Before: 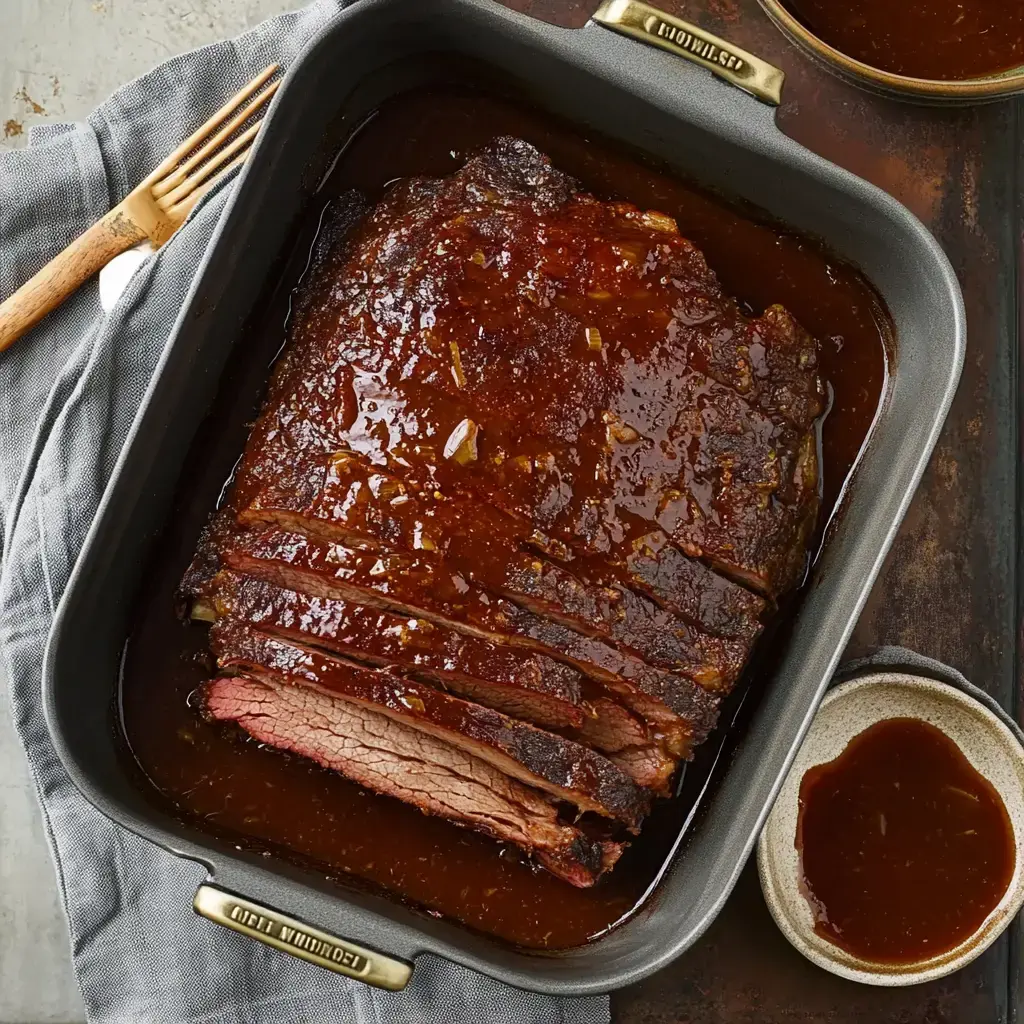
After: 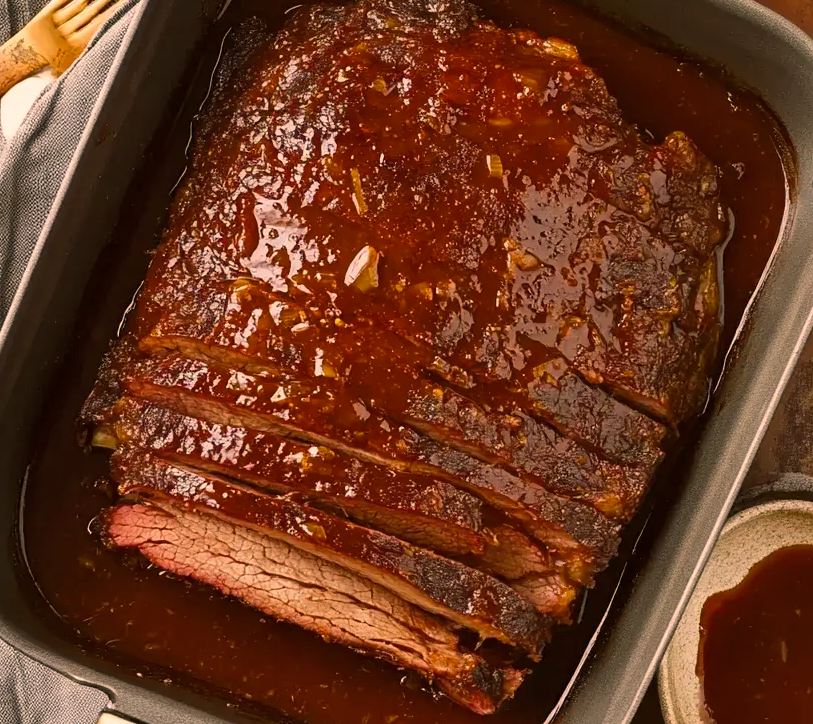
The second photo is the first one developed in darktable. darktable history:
crop: left 9.712%, top 16.928%, right 10.845%, bottom 12.332%
color balance rgb: shadows lift › luminance -5%, shadows lift › chroma 1.1%, shadows lift › hue 219°, power › luminance 10%, power › chroma 2.83%, power › hue 60°, highlights gain › chroma 4.52%, highlights gain › hue 33.33°, saturation formula JzAzBz (2021)
